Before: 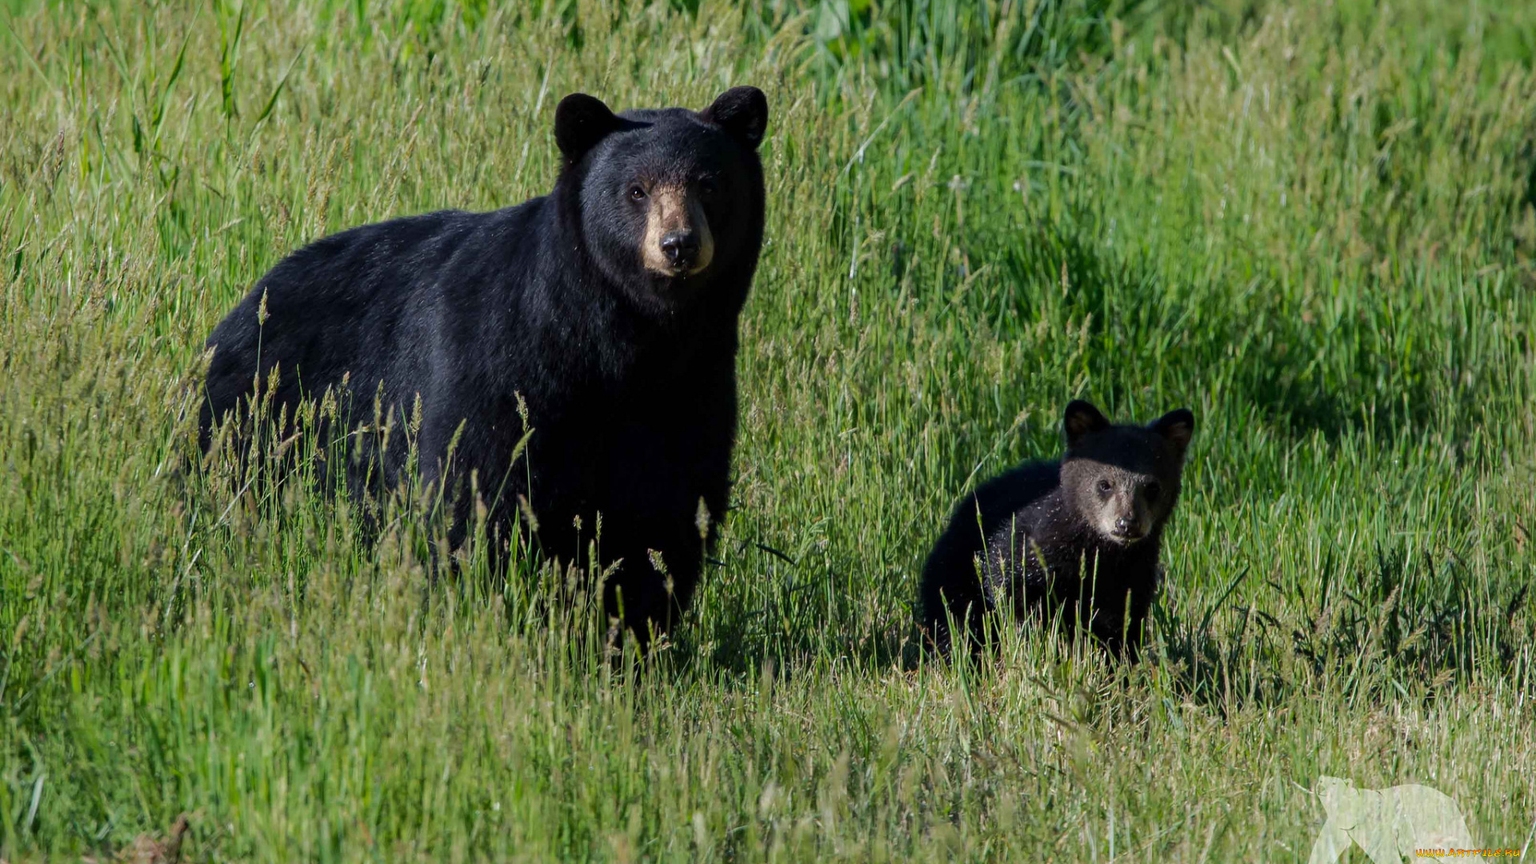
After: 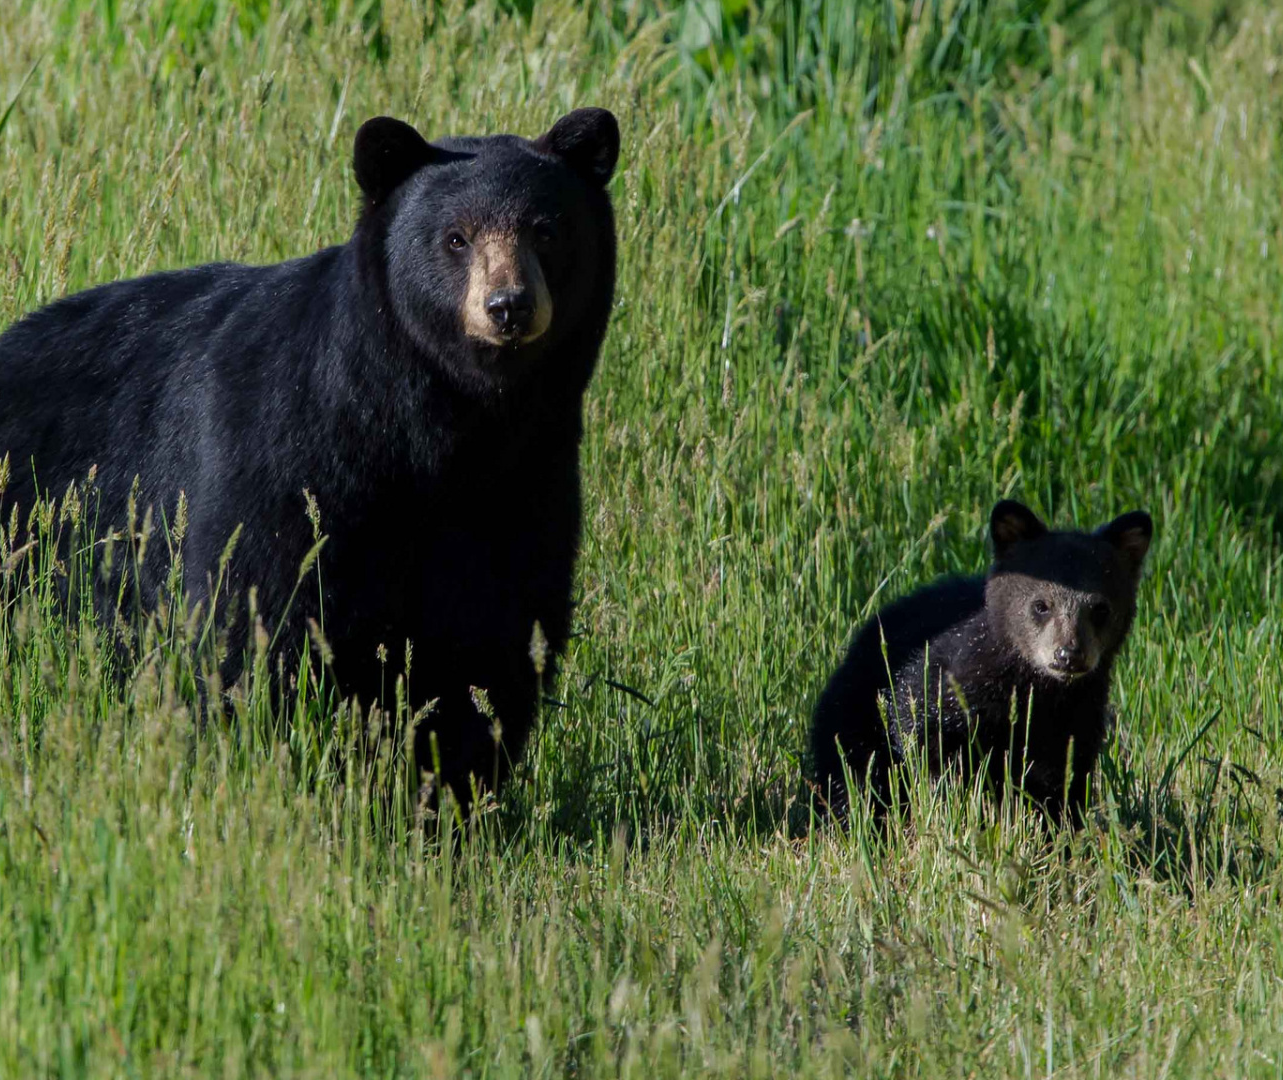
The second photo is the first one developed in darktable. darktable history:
crop and rotate: left 17.732%, right 15.423%
base curve: preserve colors none
